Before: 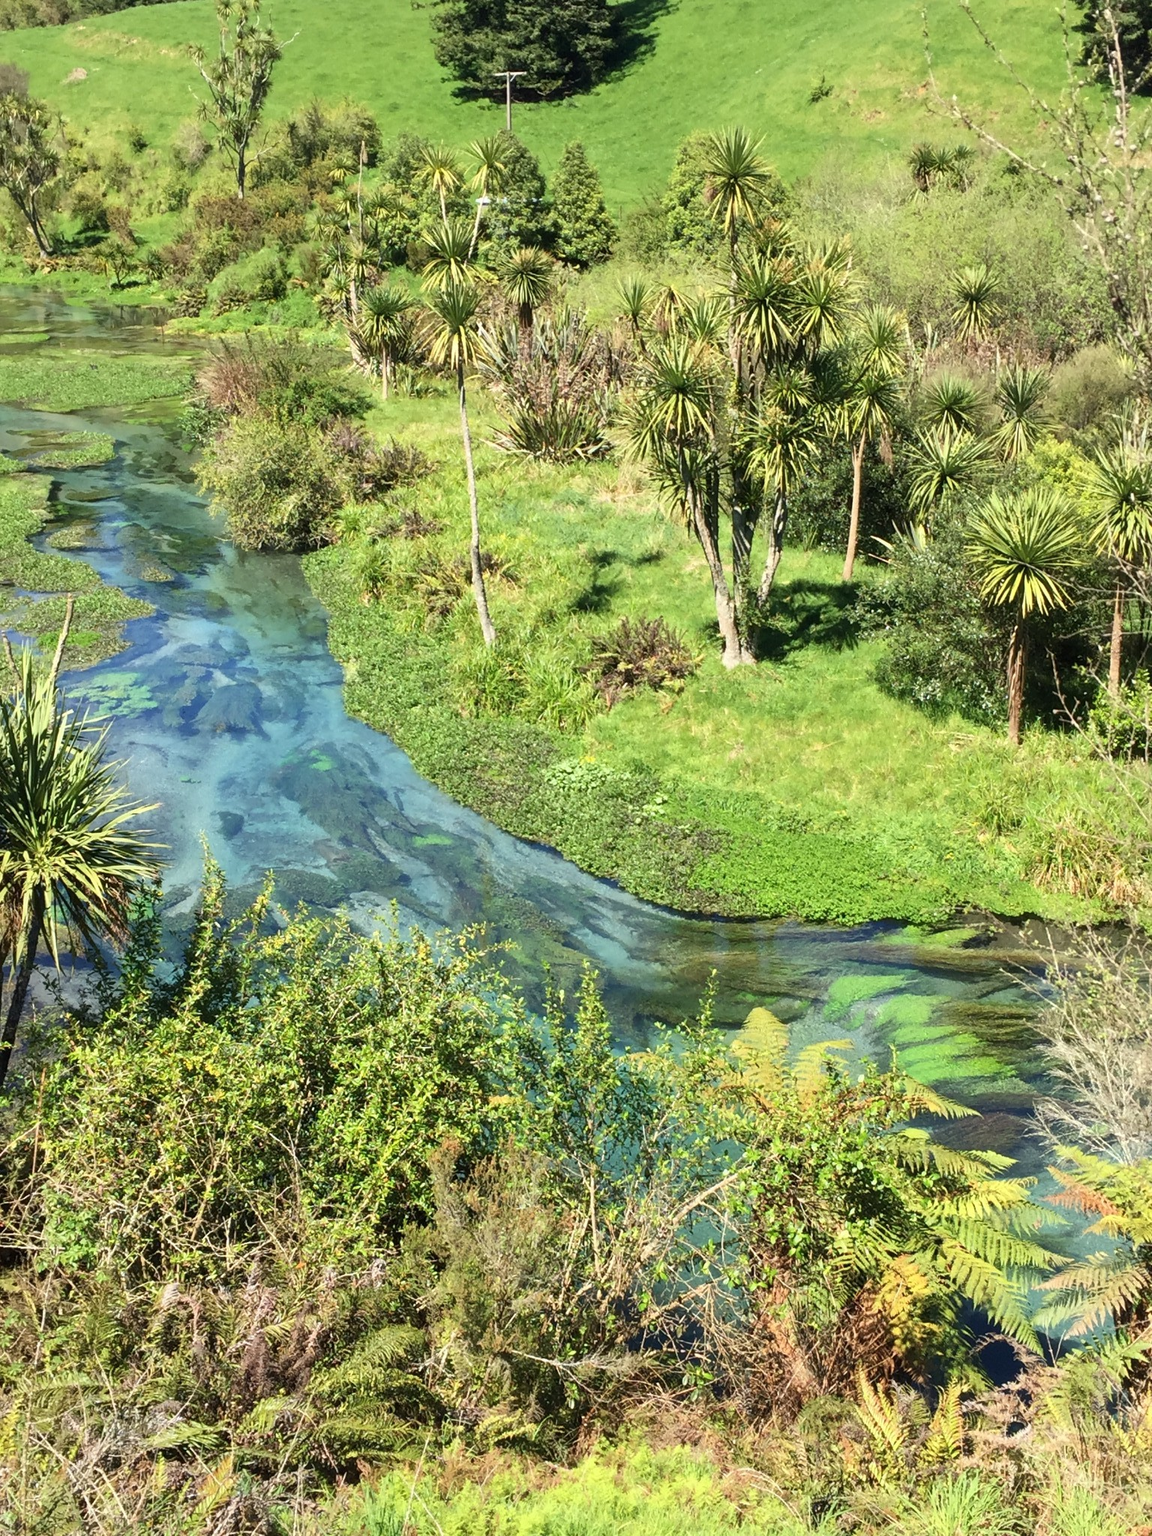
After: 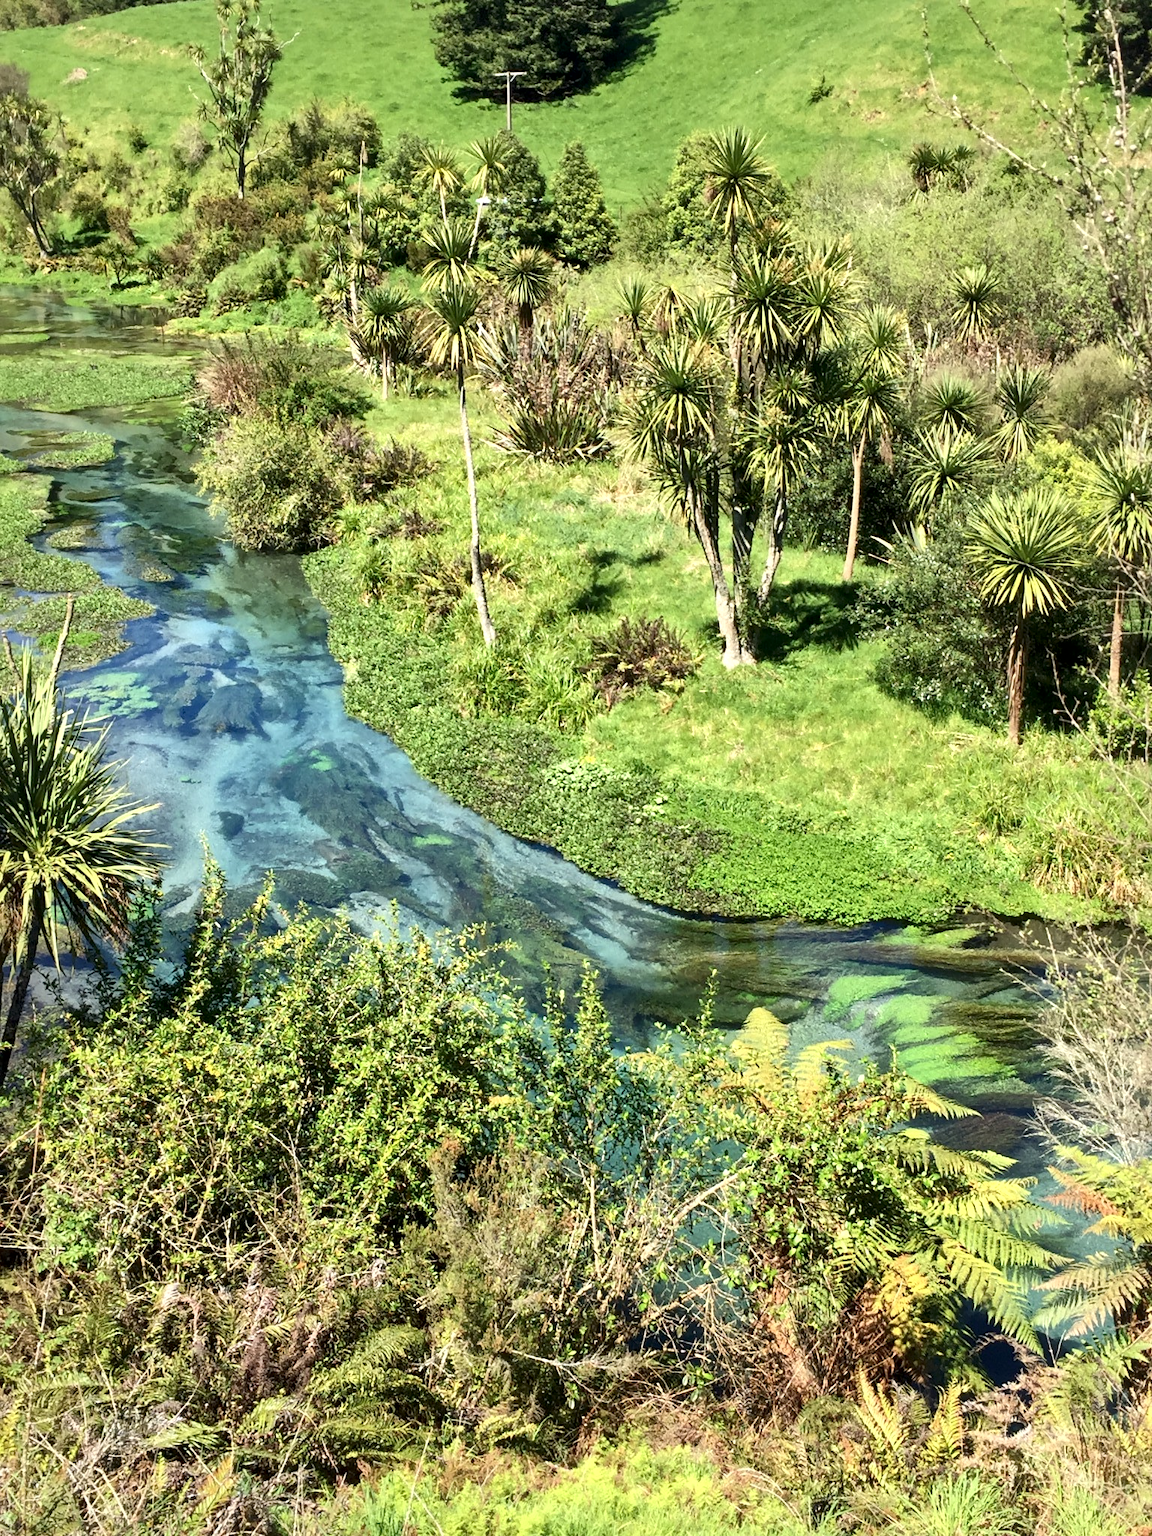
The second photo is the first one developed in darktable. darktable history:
local contrast: mode bilateral grid, contrast 100, coarseness 100, detail 165%, midtone range 0.2
